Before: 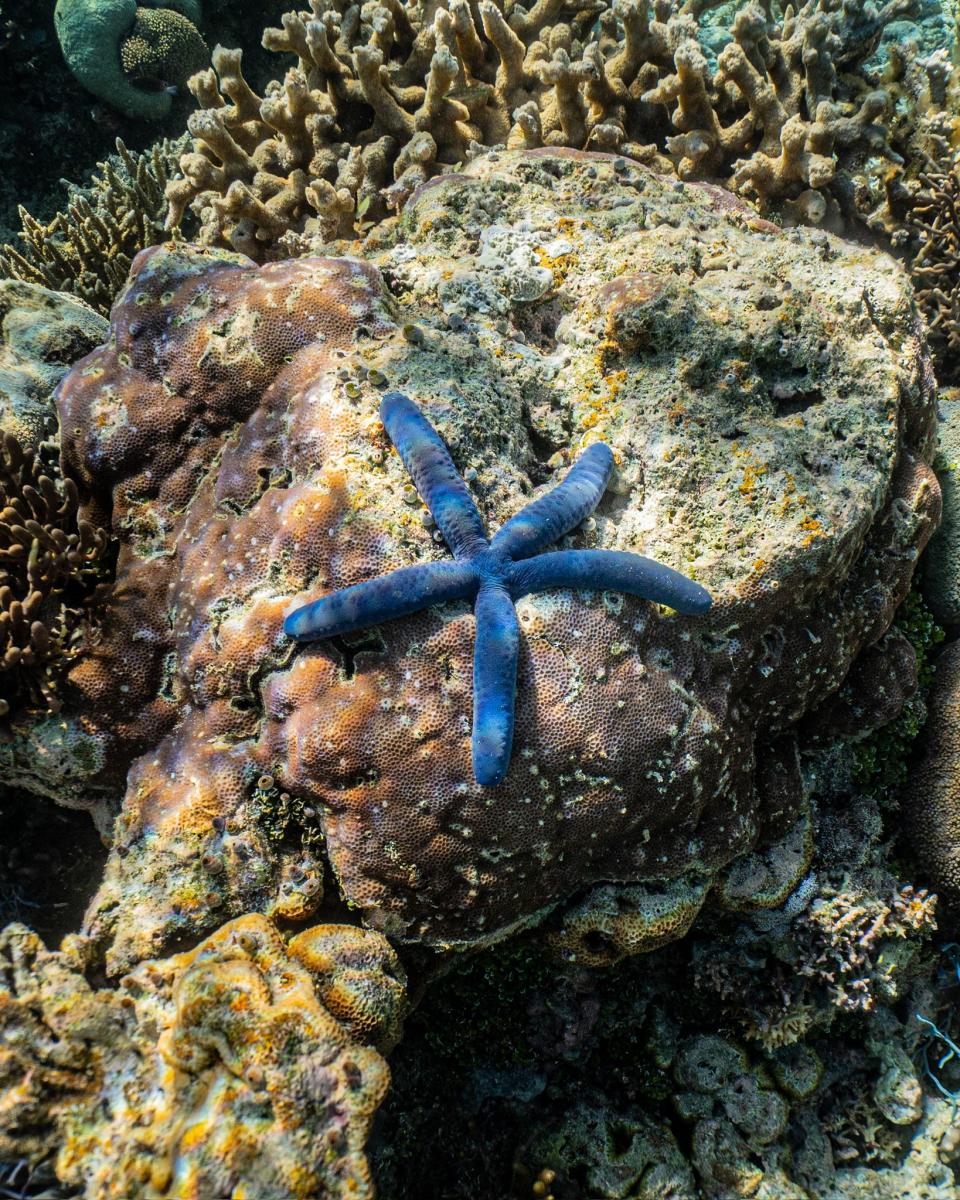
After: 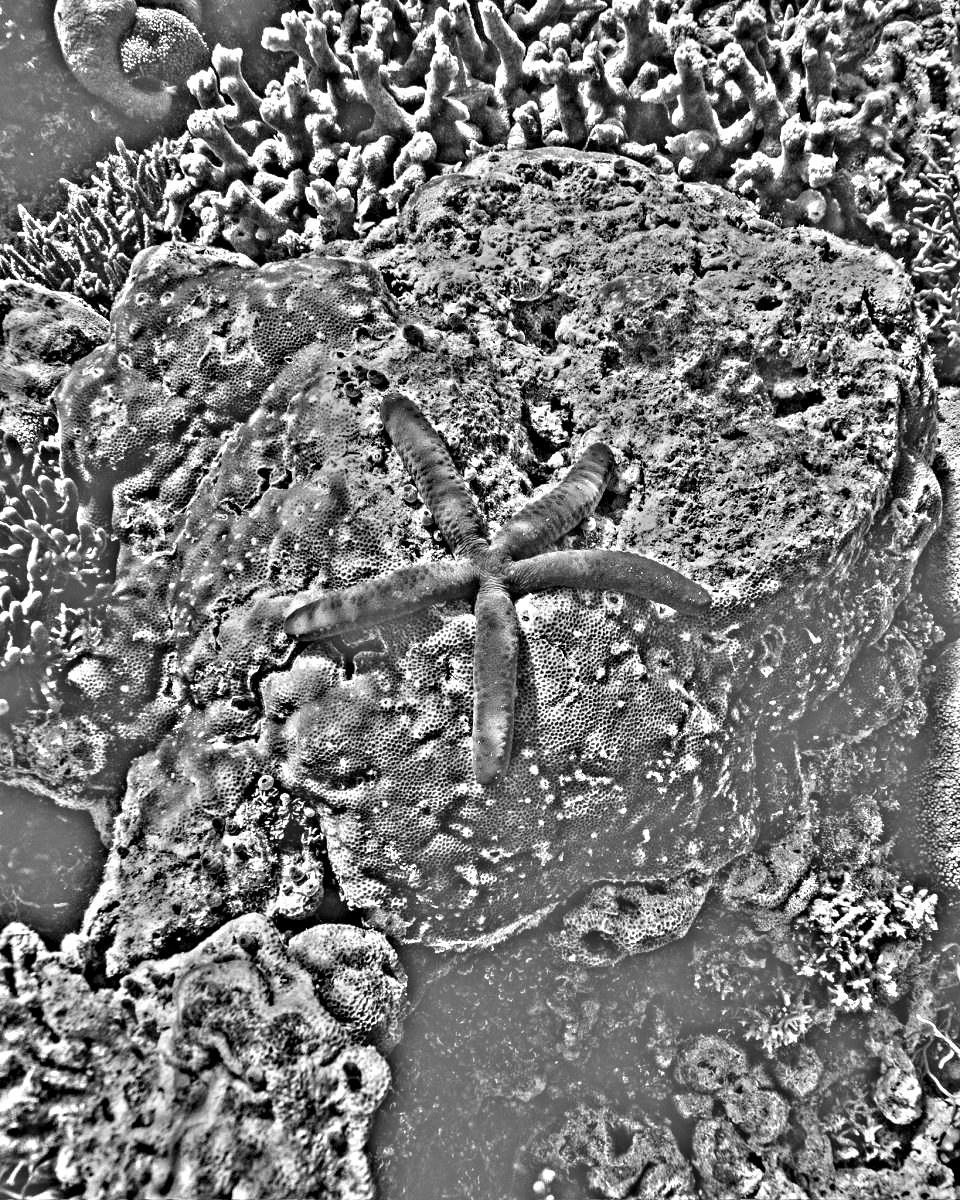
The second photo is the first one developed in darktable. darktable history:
highpass: sharpness 49.79%, contrast boost 49.79%
grain: coarseness 0.09 ISO, strength 10%
white balance: red 1.188, blue 1.11
